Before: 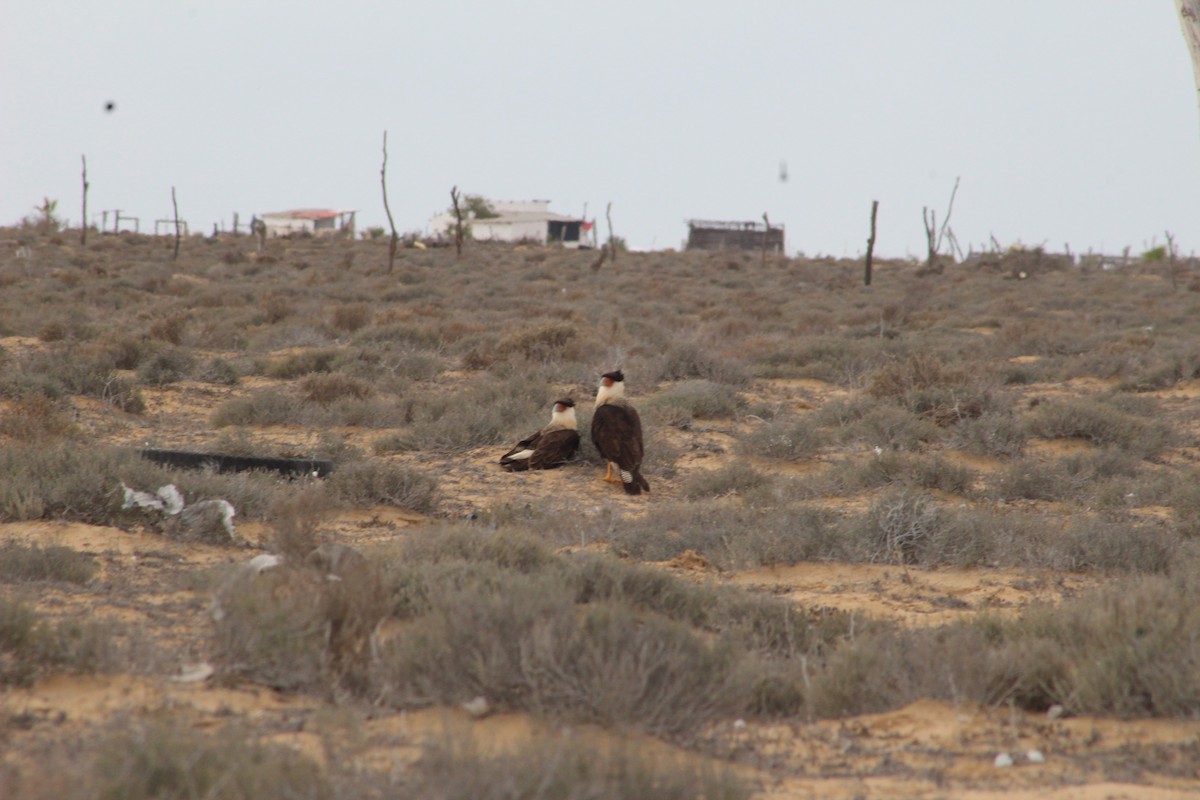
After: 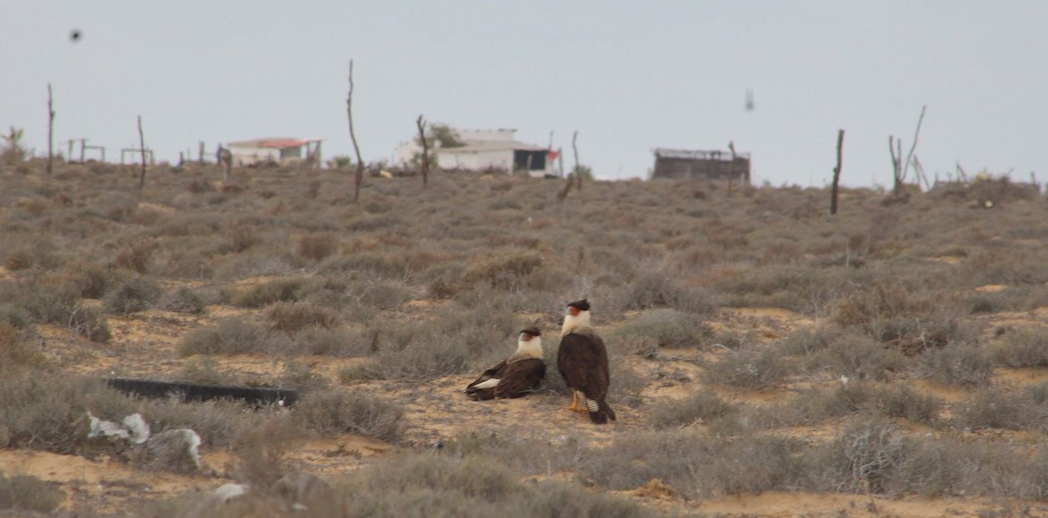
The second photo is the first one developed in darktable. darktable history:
shadows and highlights: on, module defaults
crop: left 2.916%, top 8.897%, right 9.678%, bottom 26.351%
